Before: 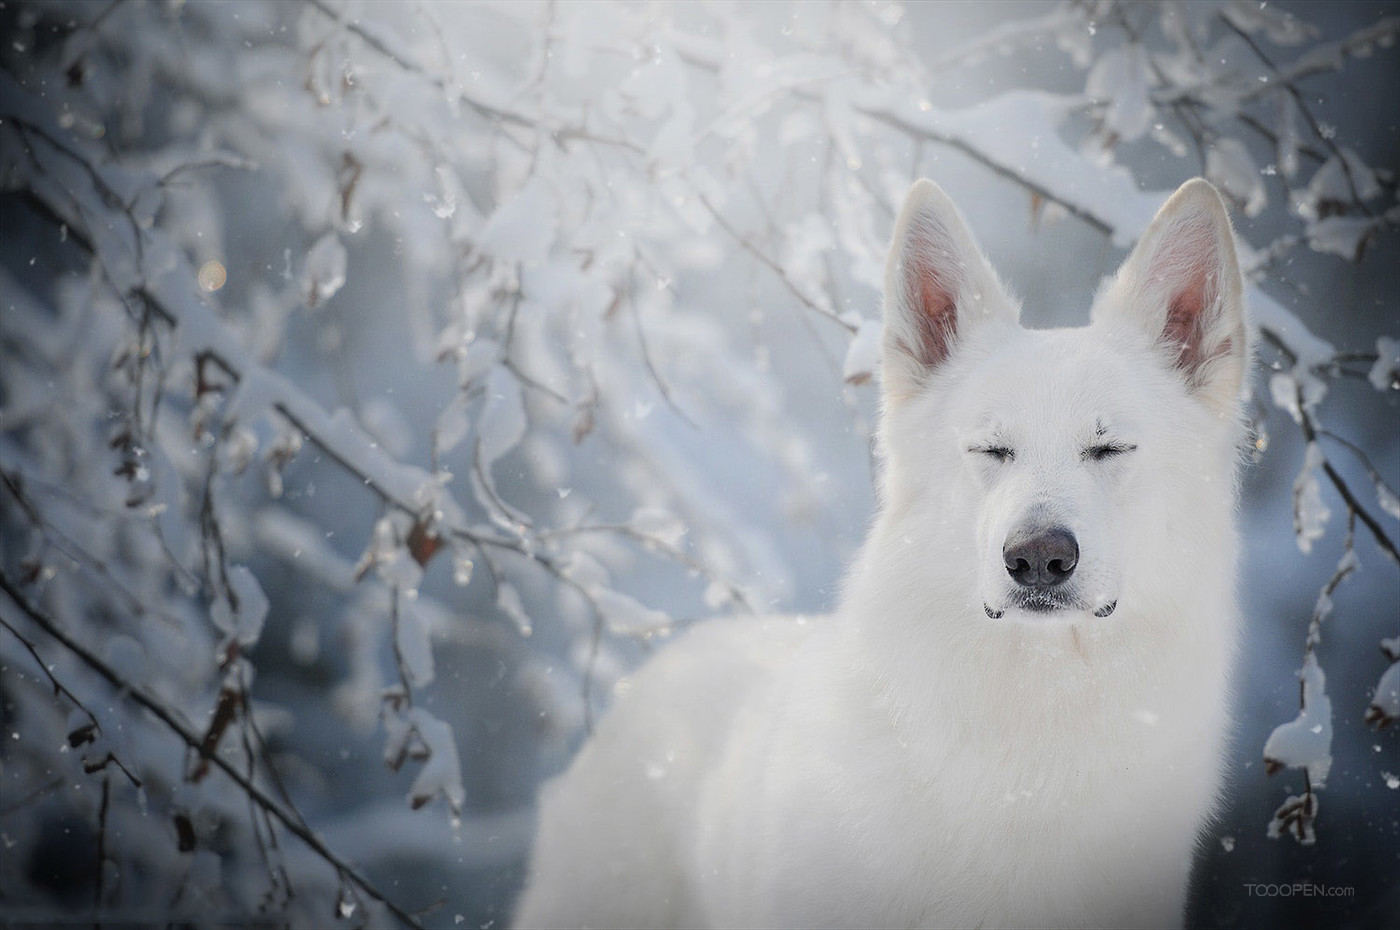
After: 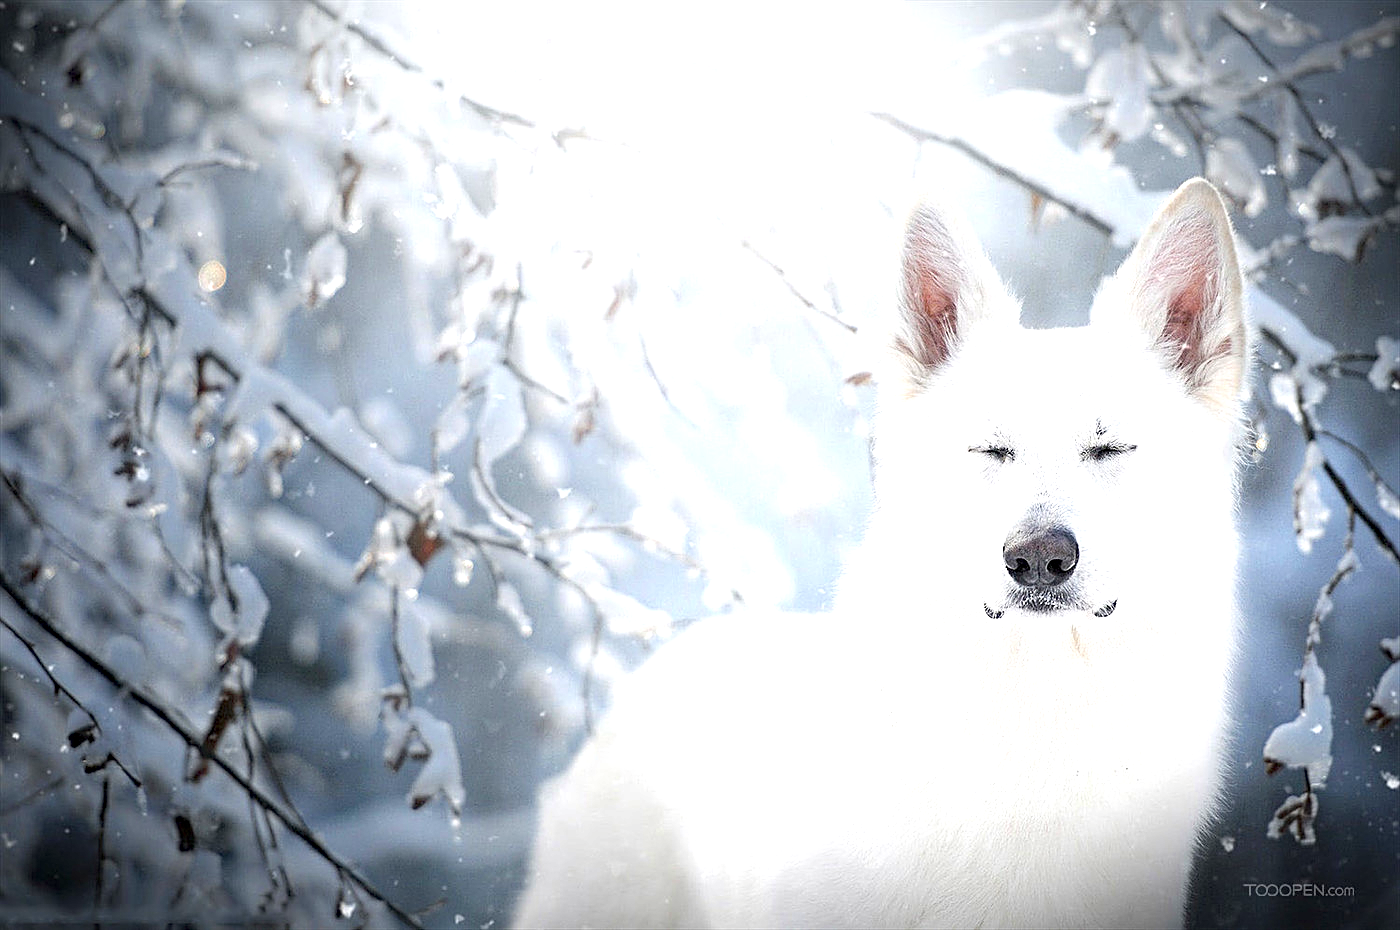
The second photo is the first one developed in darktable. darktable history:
local contrast: highlights 62%, shadows 112%, detail 107%, midtone range 0.532
haze removal: adaptive false
contrast brightness saturation: saturation -0.068
exposure: black level correction 0, exposure 1.2 EV, compensate highlight preservation false
sharpen: on, module defaults
